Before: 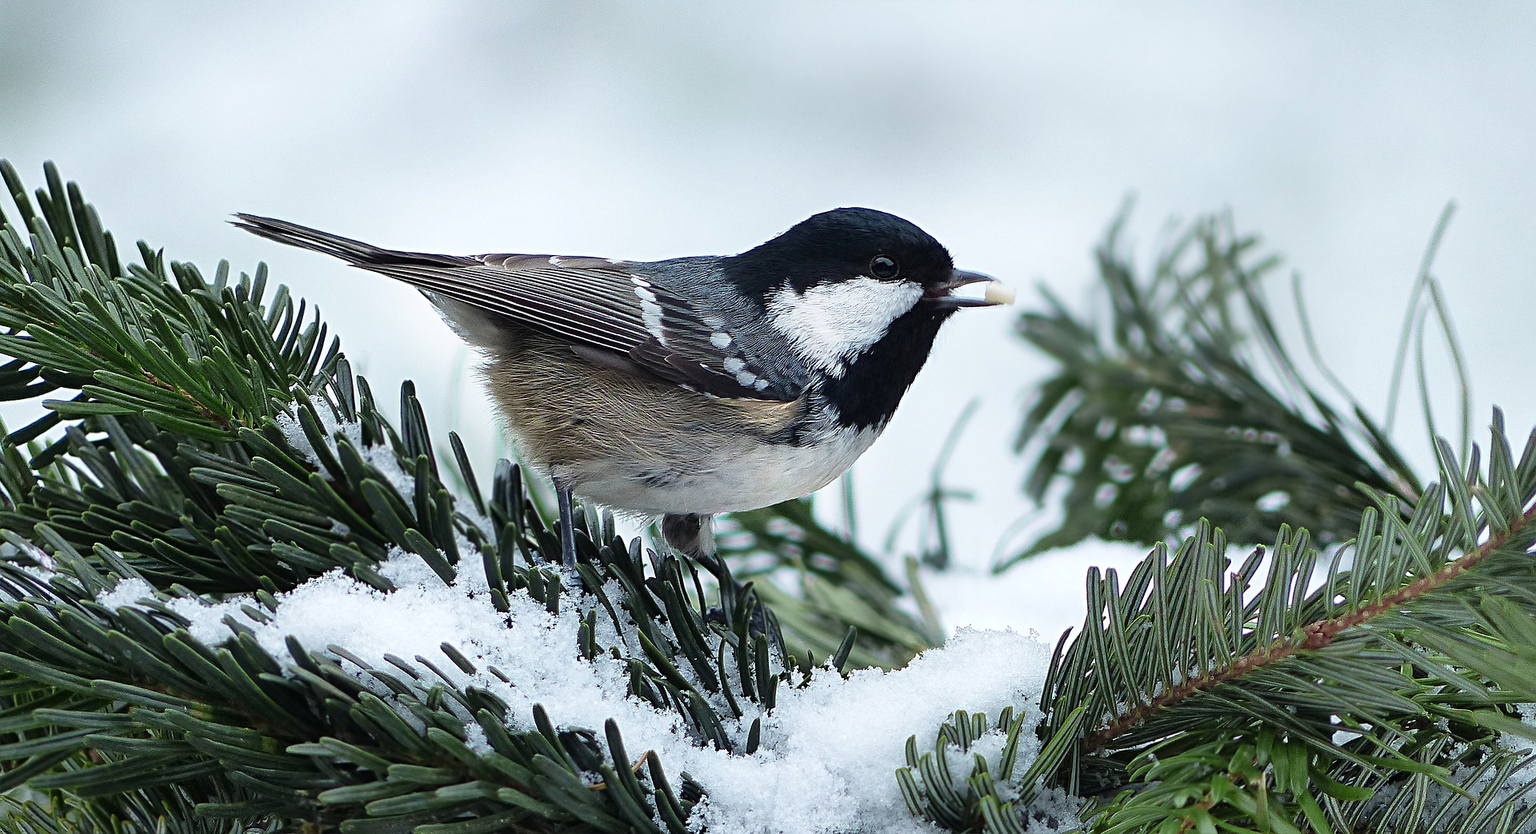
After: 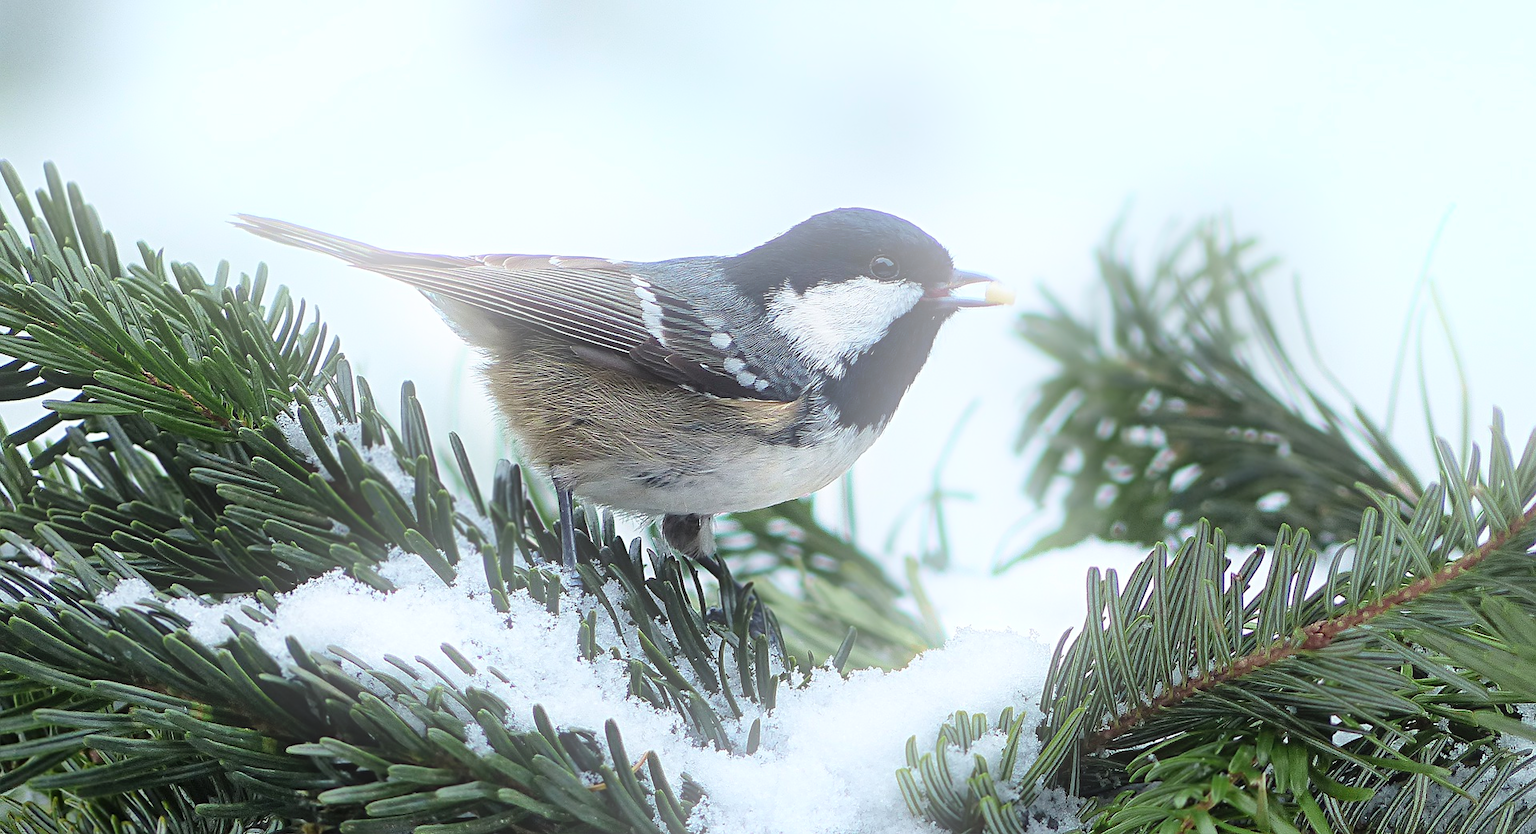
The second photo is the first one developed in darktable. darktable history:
shadows and highlights: low approximation 0.01, soften with gaussian
bloom: on, module defaults
